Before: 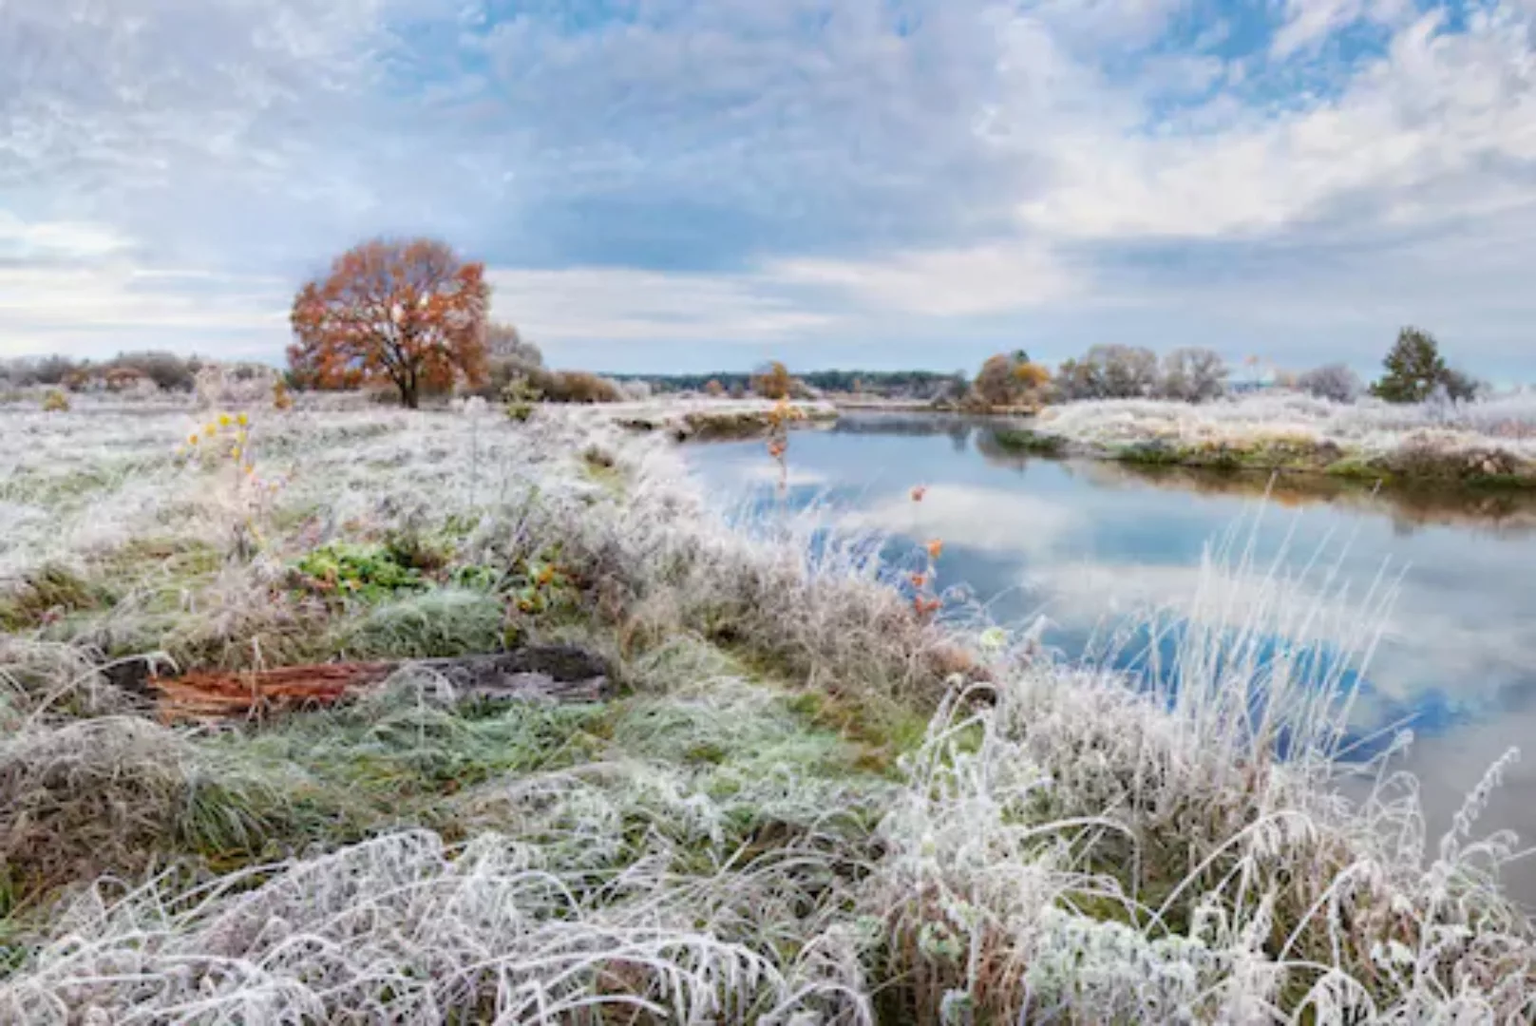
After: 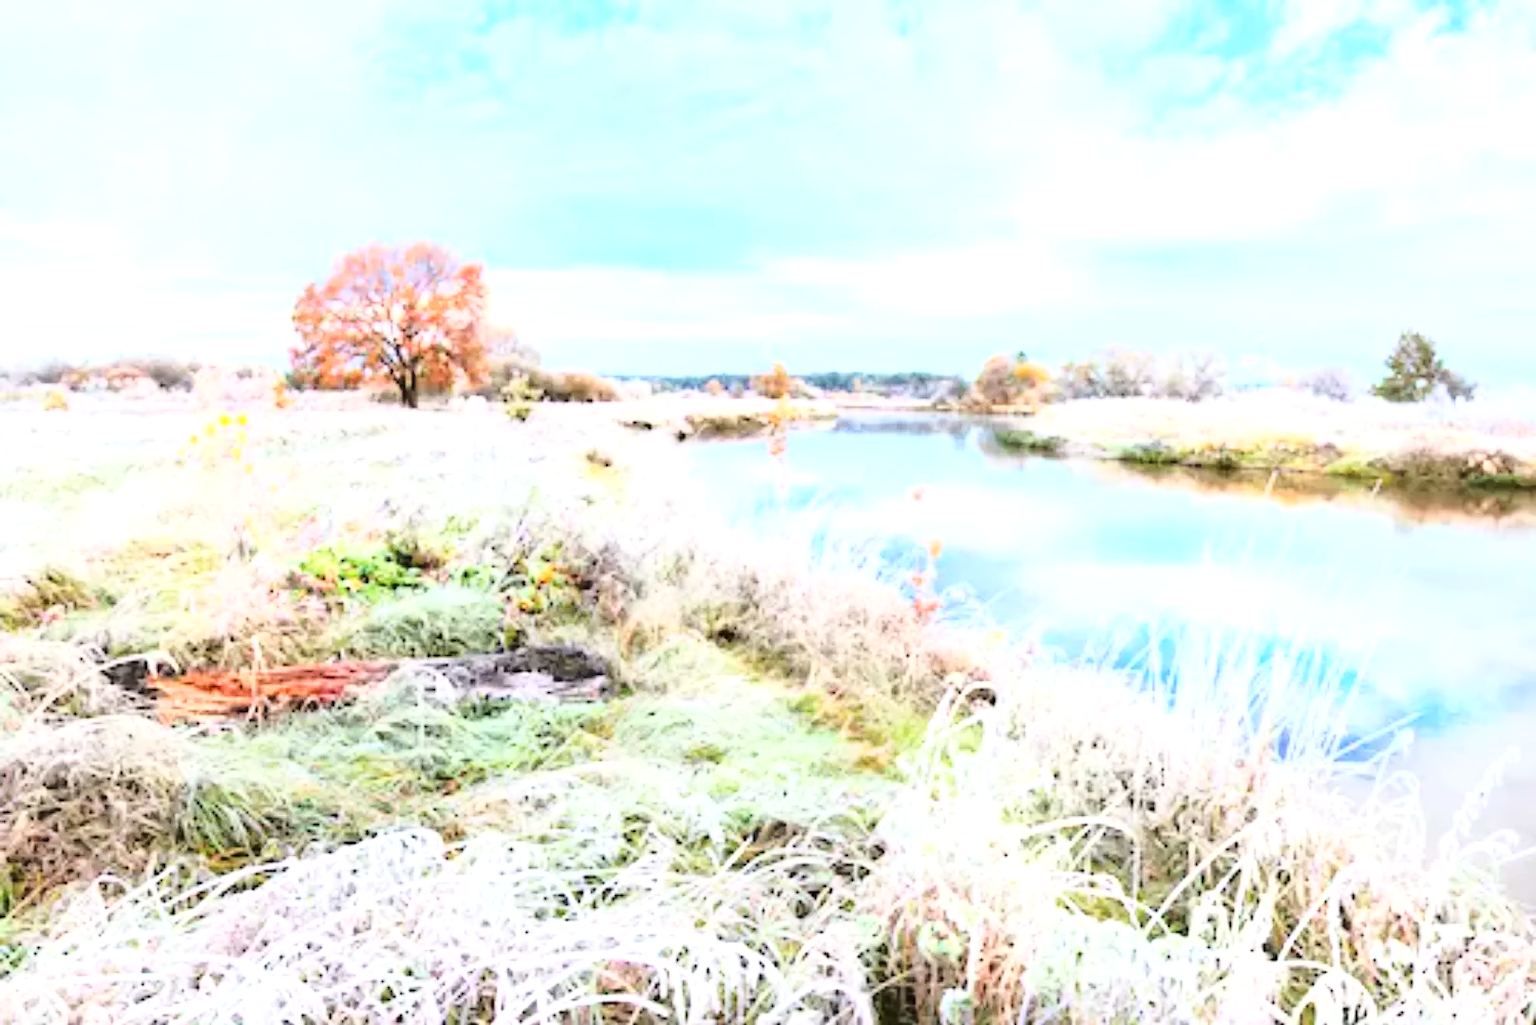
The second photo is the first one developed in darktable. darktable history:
exposure: exposure 1 EV, compensate highlight preservation false
base curve: curves: ch0 [(0, 0) (0.032, 0.037) (0.105, 0.228) (0.435, 0.76) (0.856, 0.983) (1, 1)]
